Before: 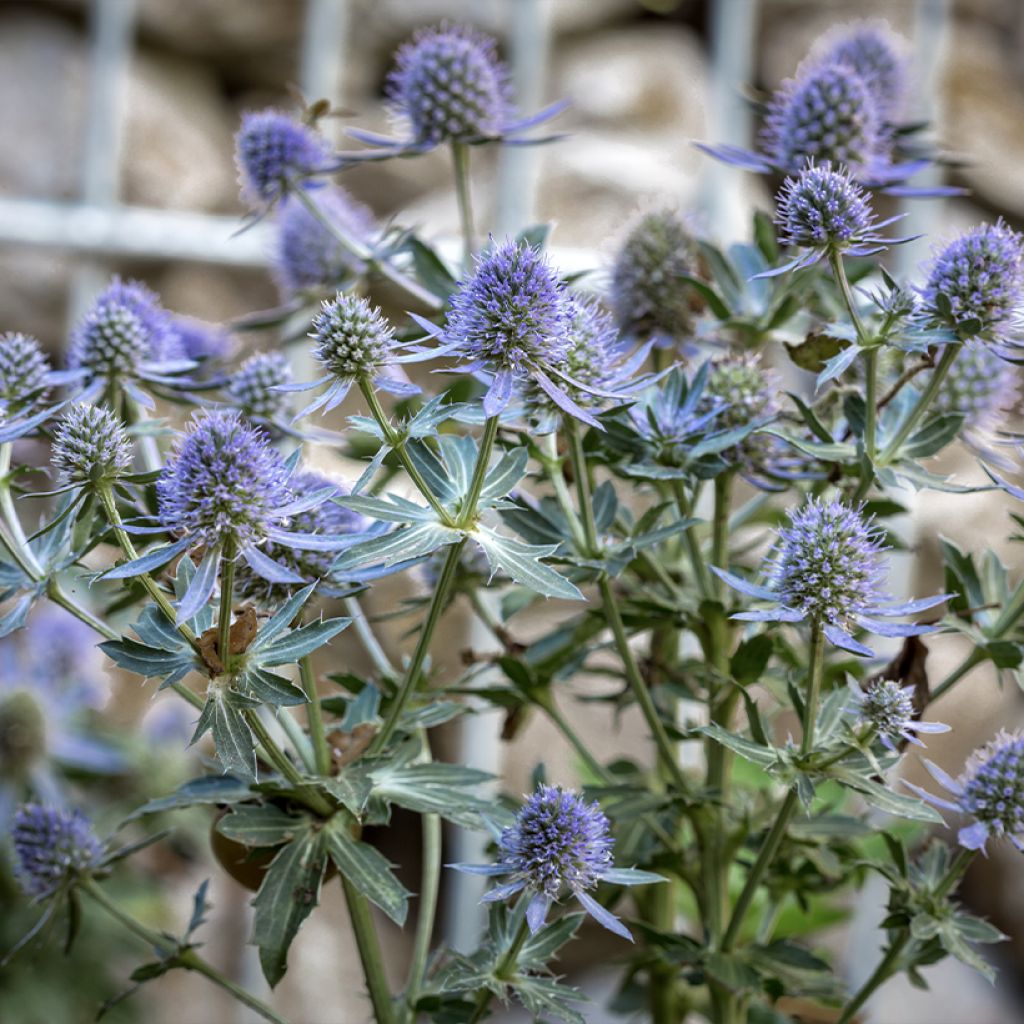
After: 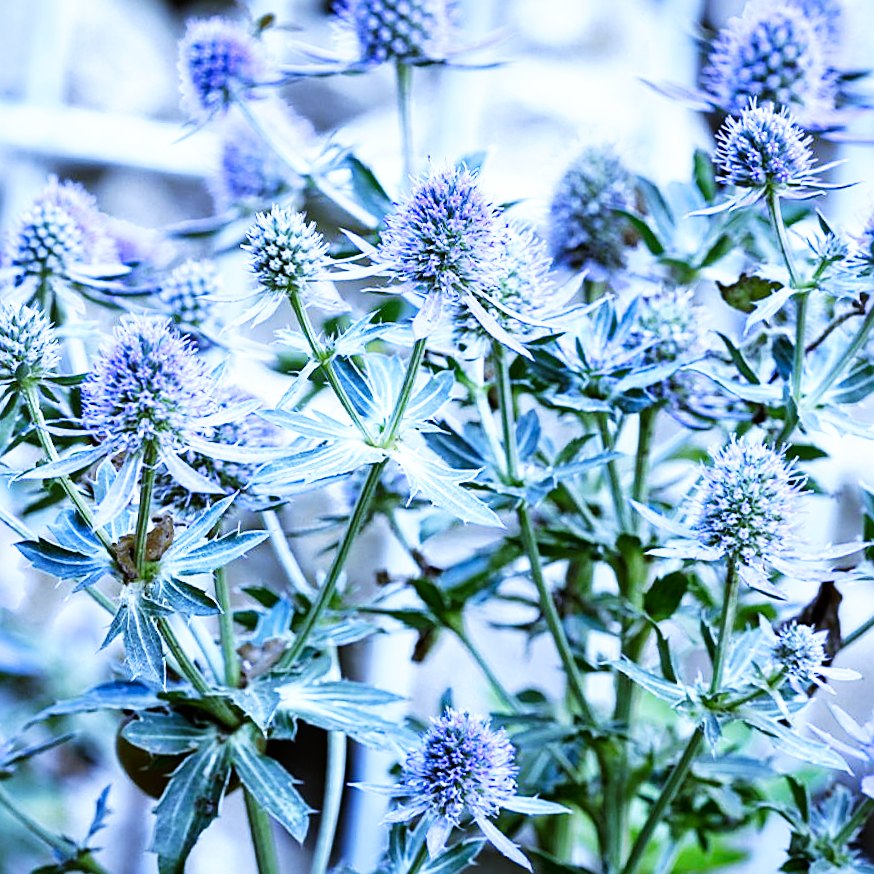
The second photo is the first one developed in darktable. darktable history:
sharpen: on, module defaults
base curve: curves: ch0 [(0, 0) (0.007, 0.004) (0.027, 0.03) (0.046, 0.07) (0.207, 0.54) (0.442, 0.872) (0.673, 0.972) (1, 1)], preserve colors none
crop and rotate: angle -3.27°, left 5.211%, top 5.211%, right 4.607%, bottom 4.607%
white balance: red 0.766, blue 1.537
